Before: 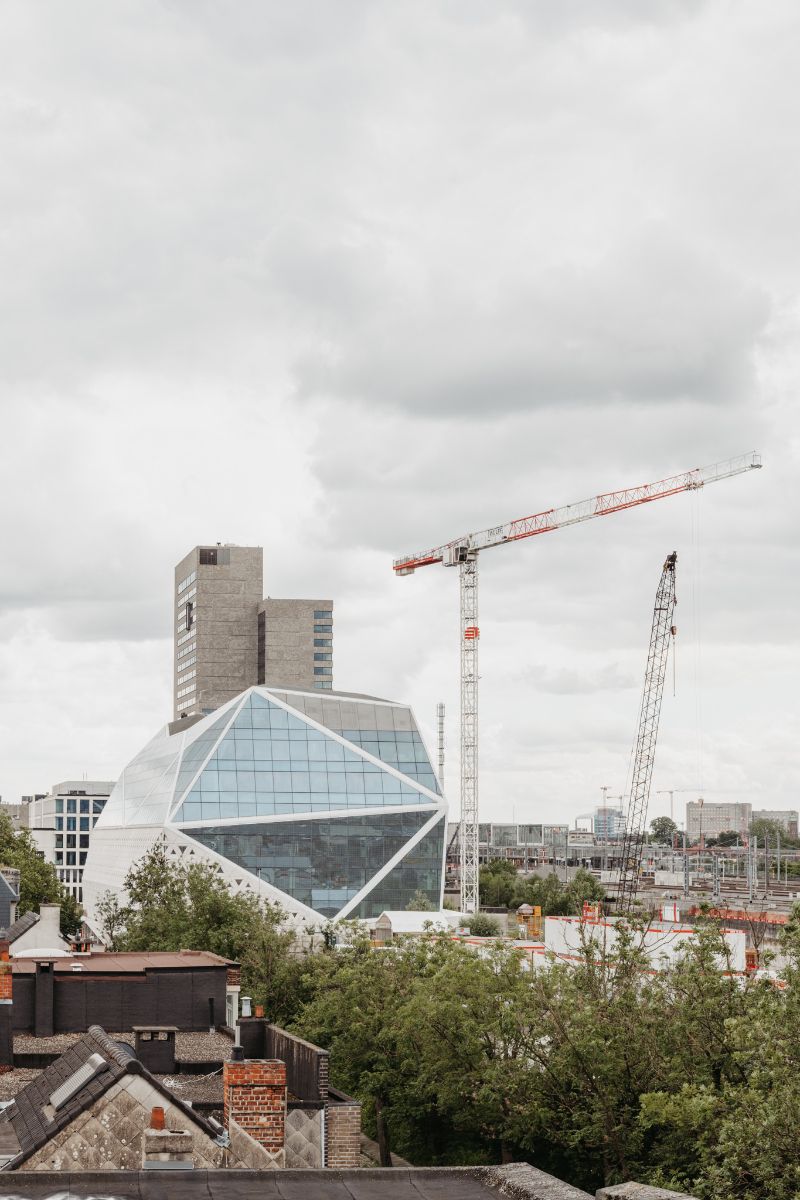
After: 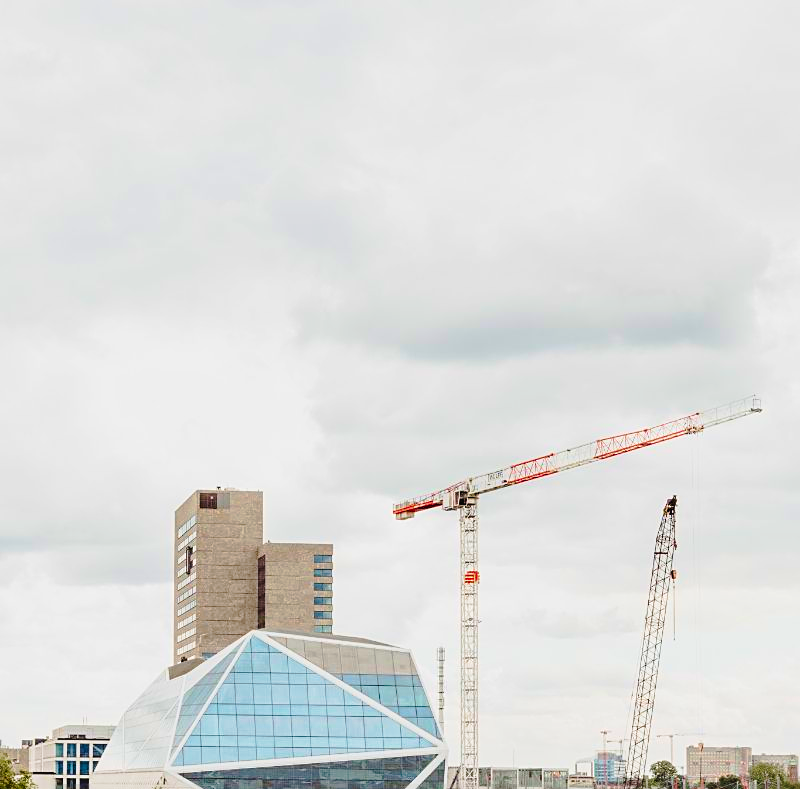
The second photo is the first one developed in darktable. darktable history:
contrast brightness saturation: contrast 0.087, saturation 0.271
crop and rotate: top 4.738%, bottom 29.501%
tone curve: curves: ch0 [(0.003, 0.015) (0.104, 0.07) (0.236, 0.218) (0.401, 0.443) (0.495, 0.55) (0.65, 0.68) (0.832, 0.858) (1, 0.977)]; ch1 [(0, 0) (0.161, 0.092) (0.35, 0.33) (0.379, 0.401) (0.45, 0.466) (0.489, 0.499) (0.55, 0.56) (0.621, 0.615) (0.718, 0.734) (1, 1)]; ch2 [(0, 0) (0.369, 0.427) (0.44, 0.434) (0.502, 0.501) (0.557, 0.55) (0.586, 0.59) (1, 1)], preserve colors none
sharpen: on, module defaults
exposure: compensate exposure bias true, compensate highlight preservation false
color balance rgb: perceptual saturation grading › global saturation 19.824%, global vibrance 20%
velvia: strength 44.65%
